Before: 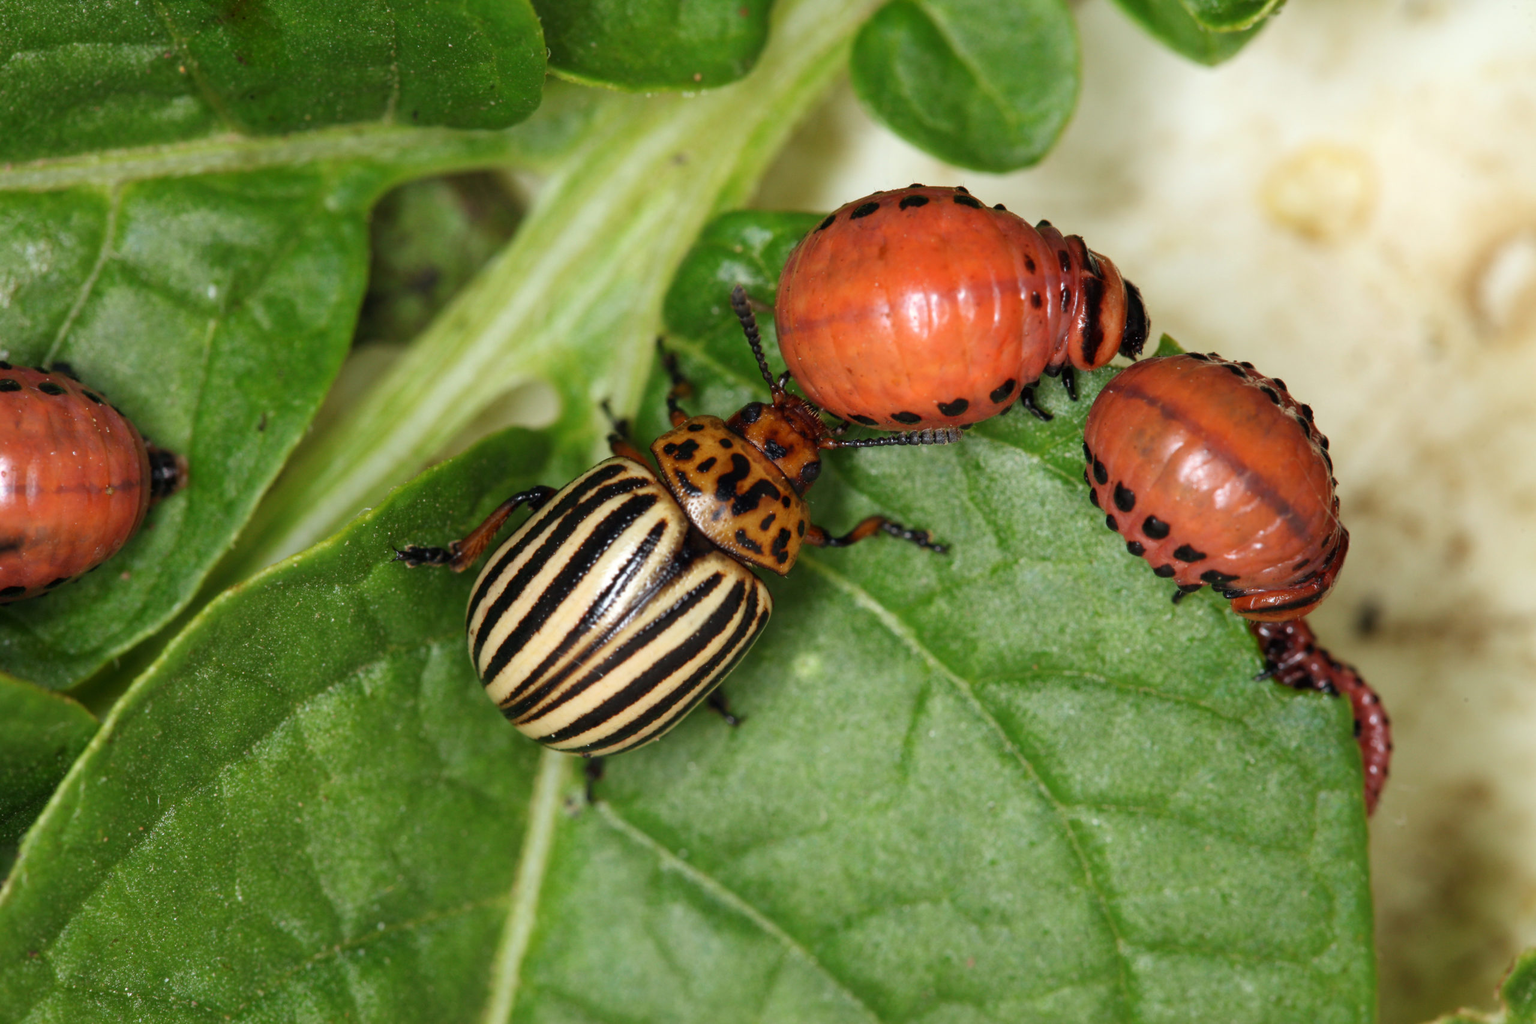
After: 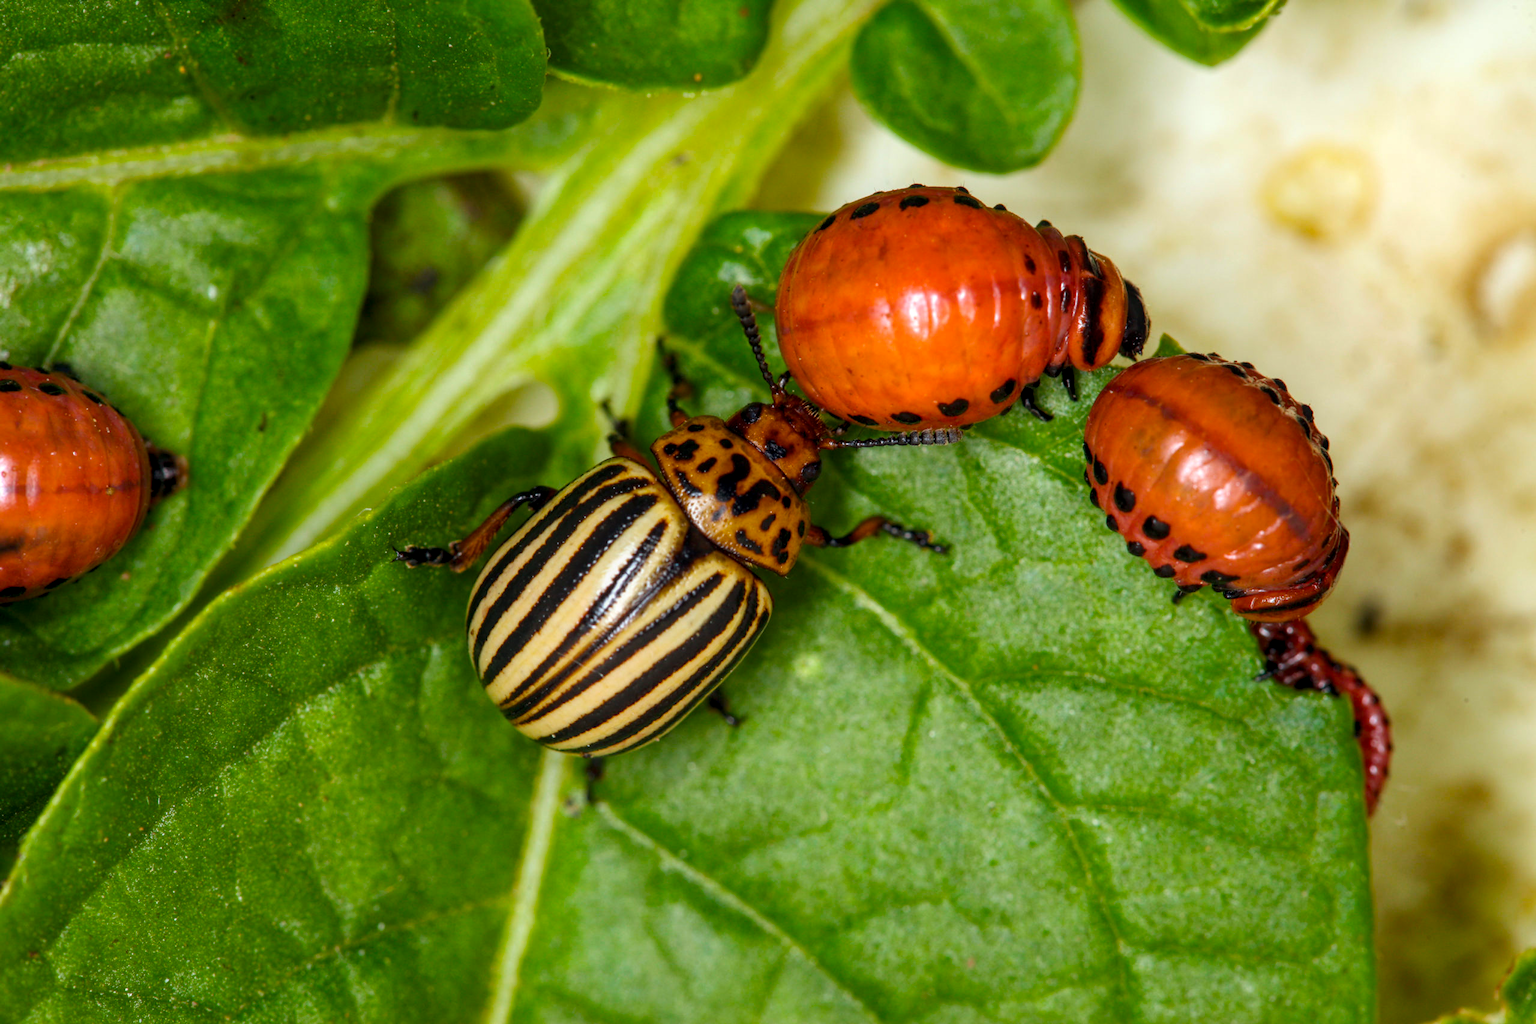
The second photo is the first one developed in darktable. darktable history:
local contrast: on, module defaults
color balance rgb: linear chroma grading › global chroma 10%, perceptual saturation grading › global saturation 30%, global vibrance 10%
